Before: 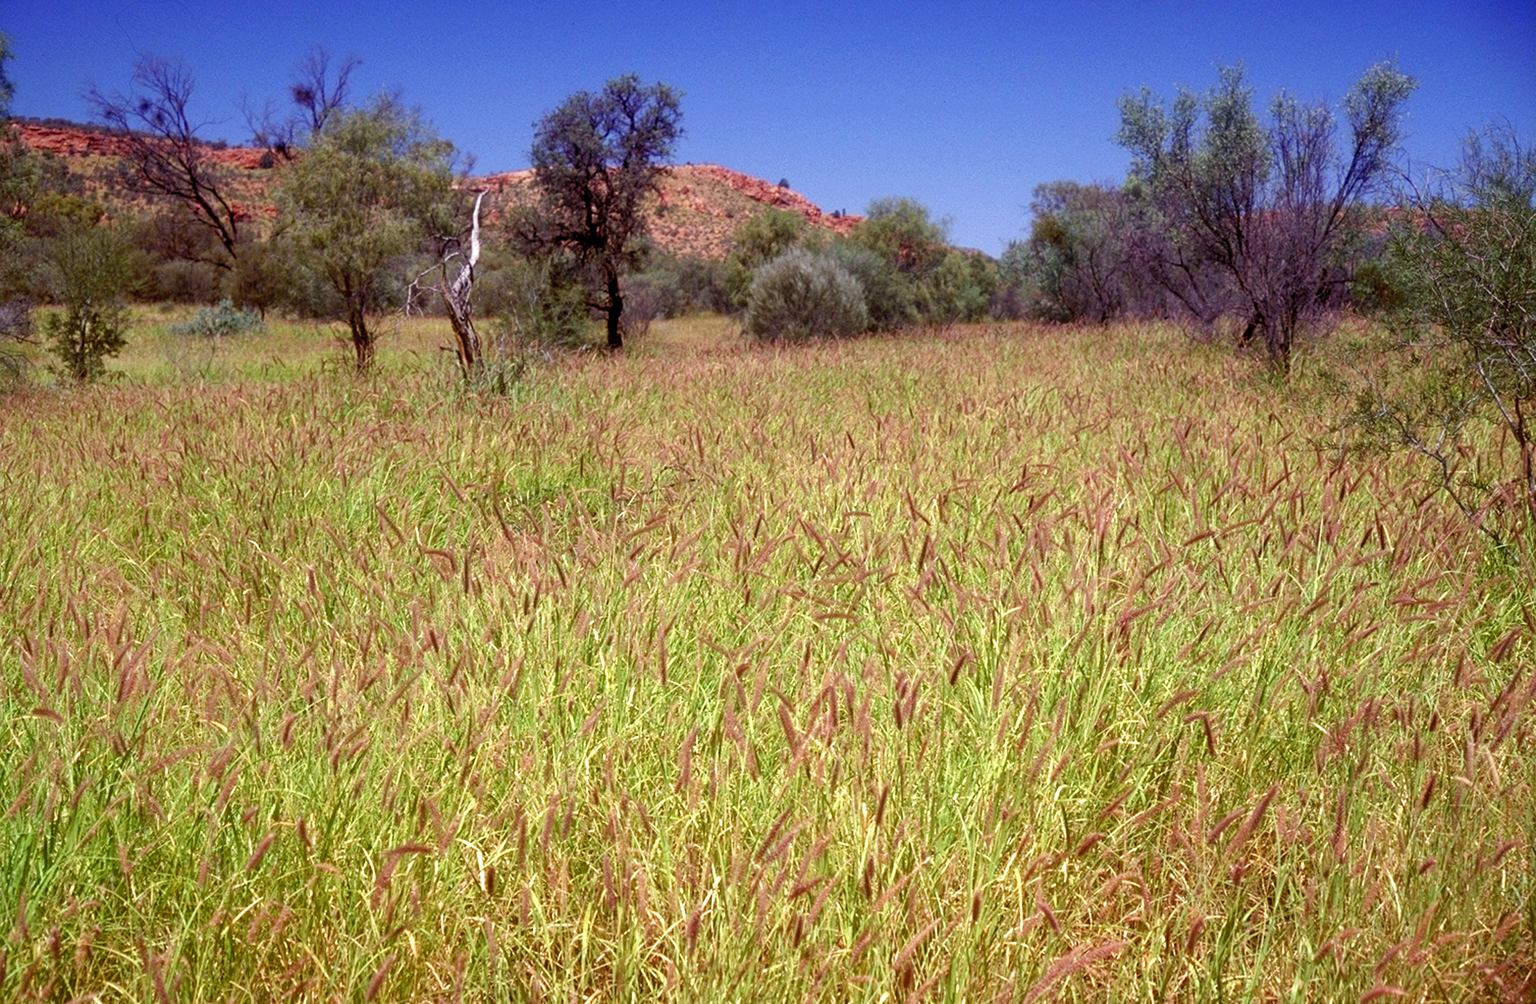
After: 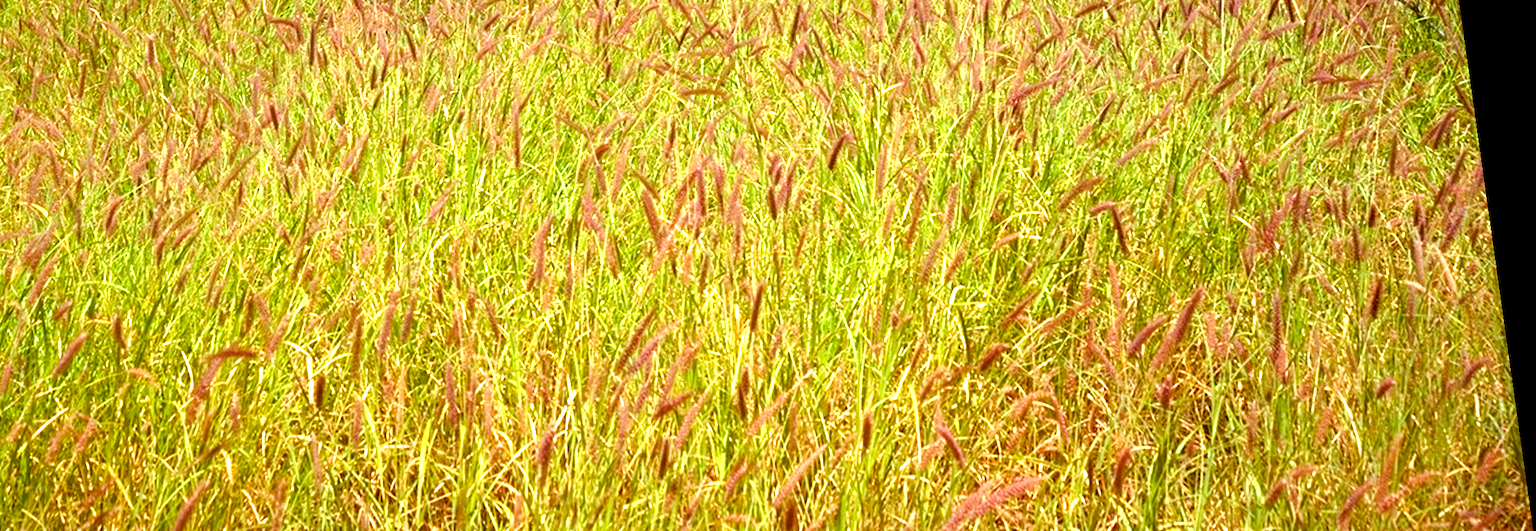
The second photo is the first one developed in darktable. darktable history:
rotate and perspective: rotation 0.128°, lens shift (vertical) -0.181, lens shift (horizontal) -0.044, shear 0.001, automatic cropping off
exposure: exposure 0.564 EV, compensate highlight preservation false
color balance rgb: linear chroma grading › global chroma 8.33%, perceptual saturation grading › global saturation 18.52%, global vibrance 7.87%
crop and rotate: left 13.306%, top 48.129%, bottom 2.928%
